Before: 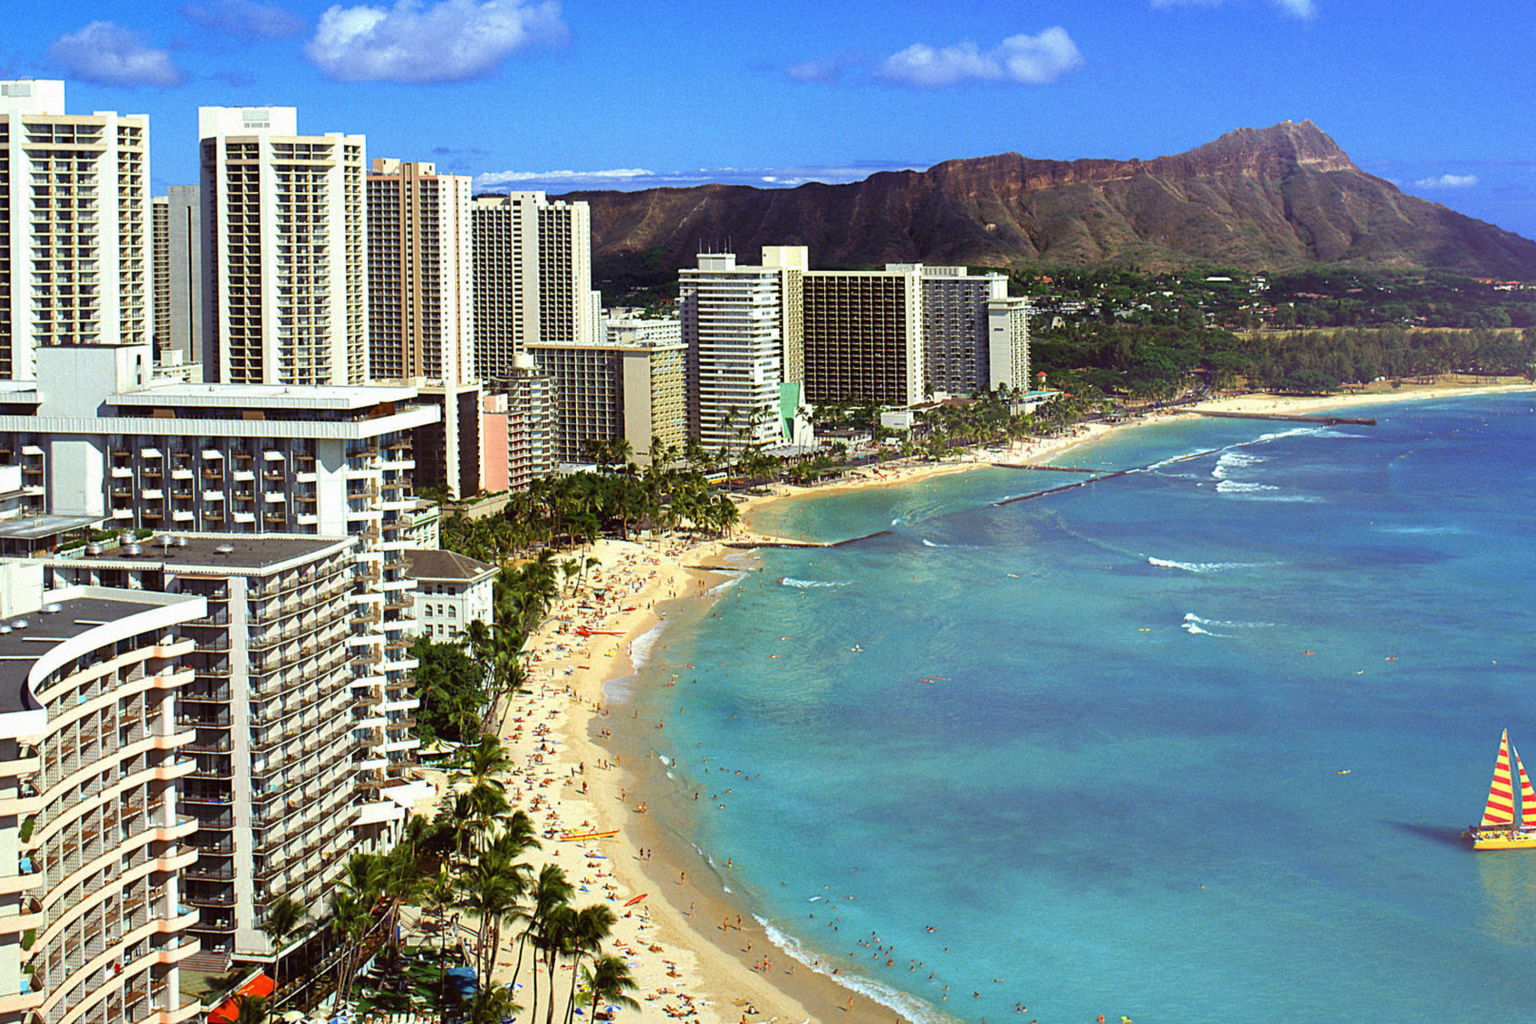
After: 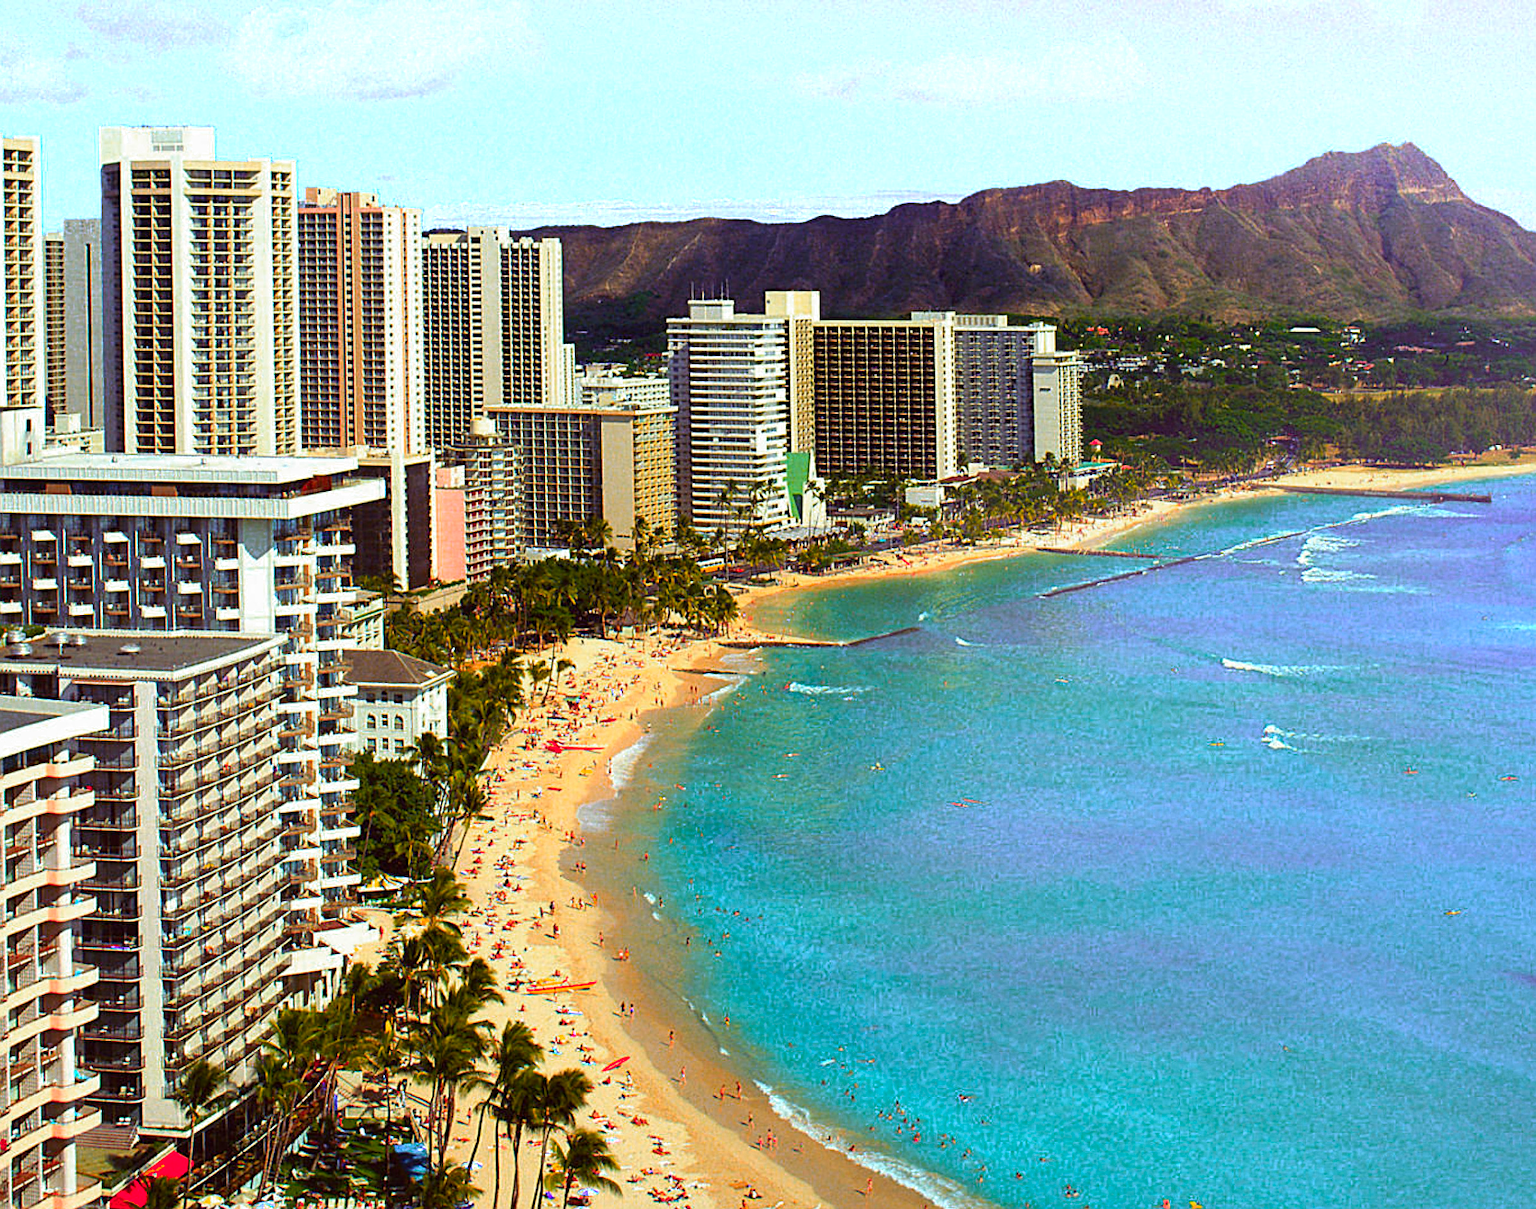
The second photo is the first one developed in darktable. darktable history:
color zones: curves: ch0 [(0.473, 0.374) (0.742, 0.784)]; ch1 [(0.354, 0.737) (0.742, 0.705)]; ch2 [(0.318, 0.421) (0.758, 0.532)]
sharpen: on, module defaults
crop: left 7.492%, right 7.869%
